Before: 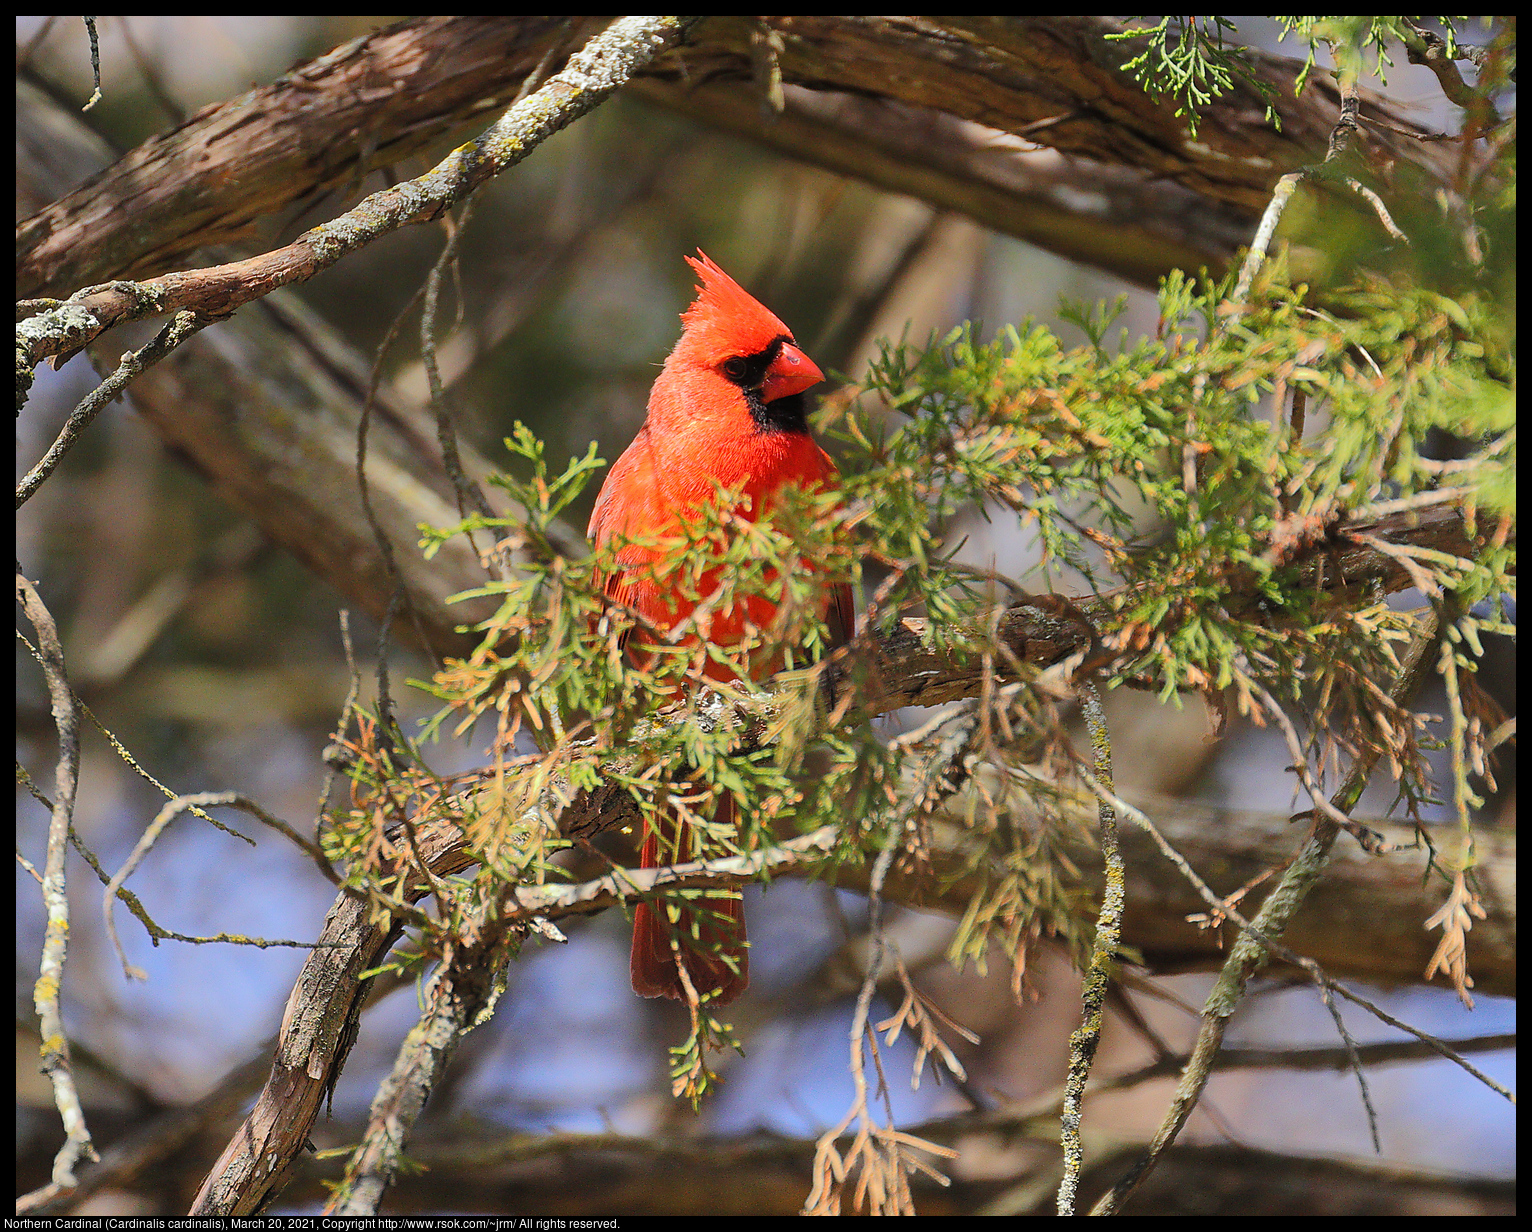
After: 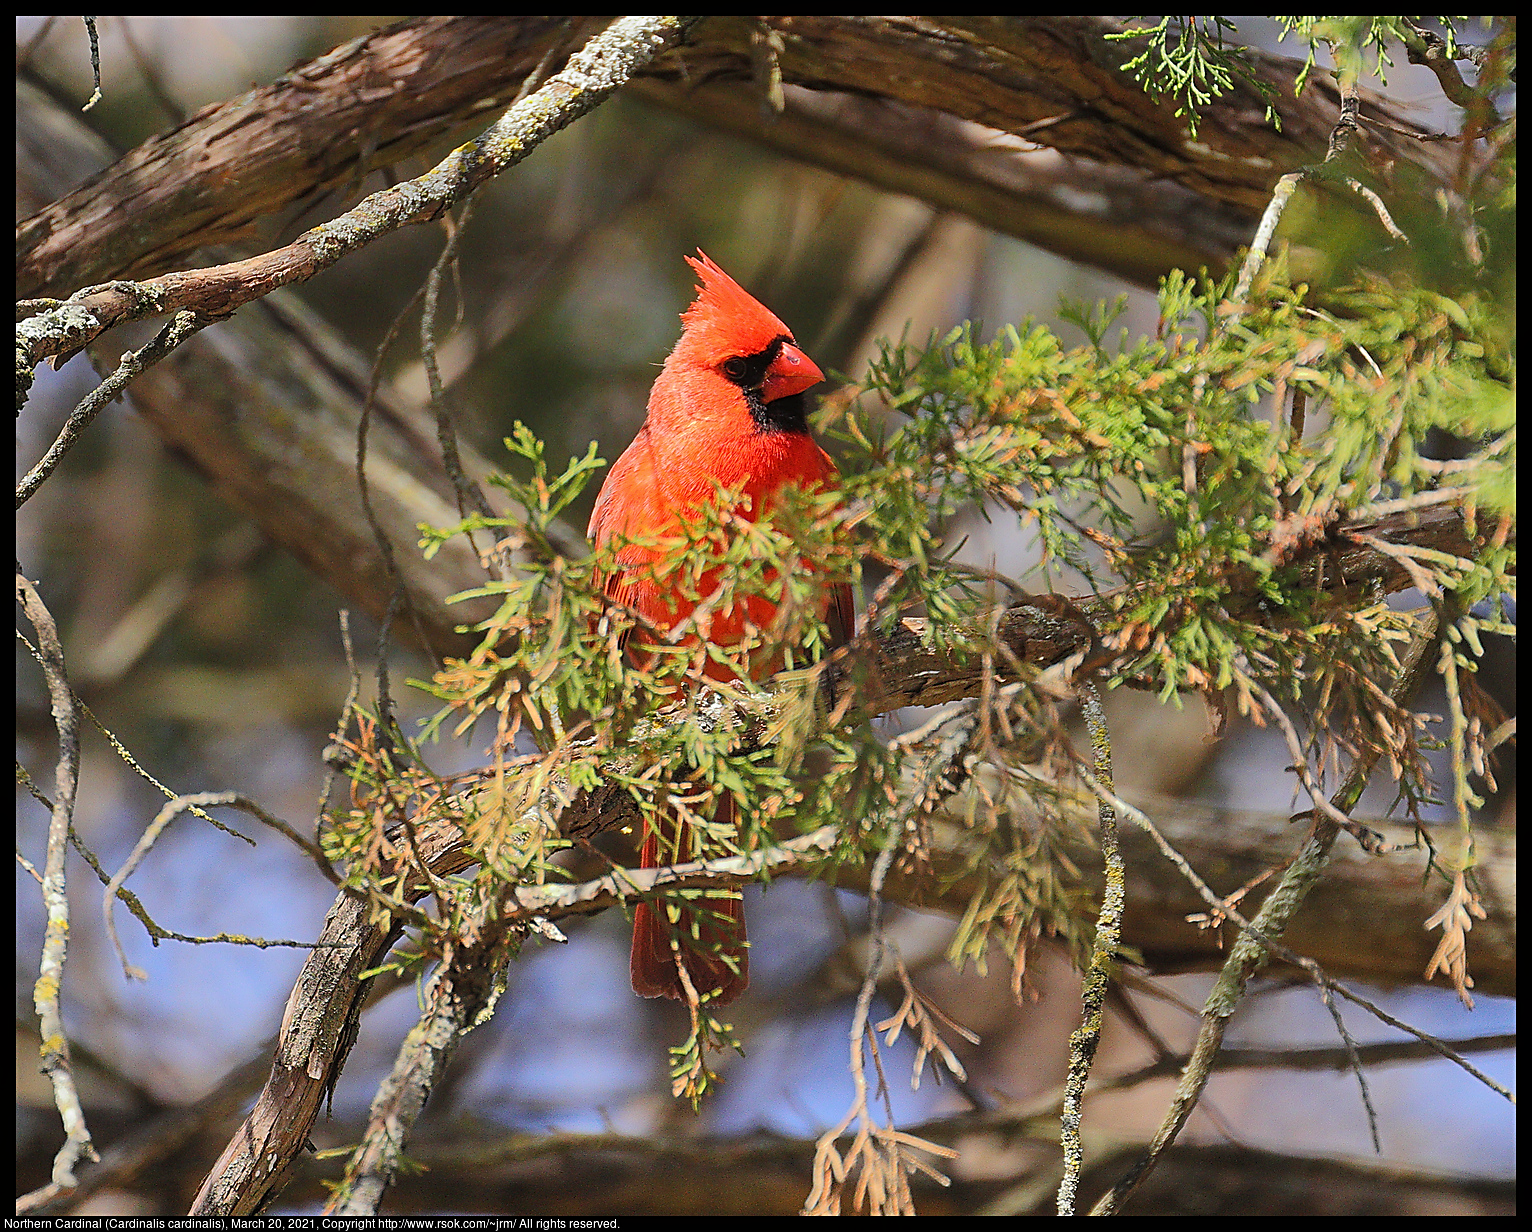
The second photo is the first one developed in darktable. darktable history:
sharpen: on, module defaults
contrast equalizer: octaves 7, y [[0.528, 0.548, 0.563, 0.562, 0.546, 0.526], [0.55 ×6], [0 ×6], [0 ×6], [0 ×6]], mix -0.112
